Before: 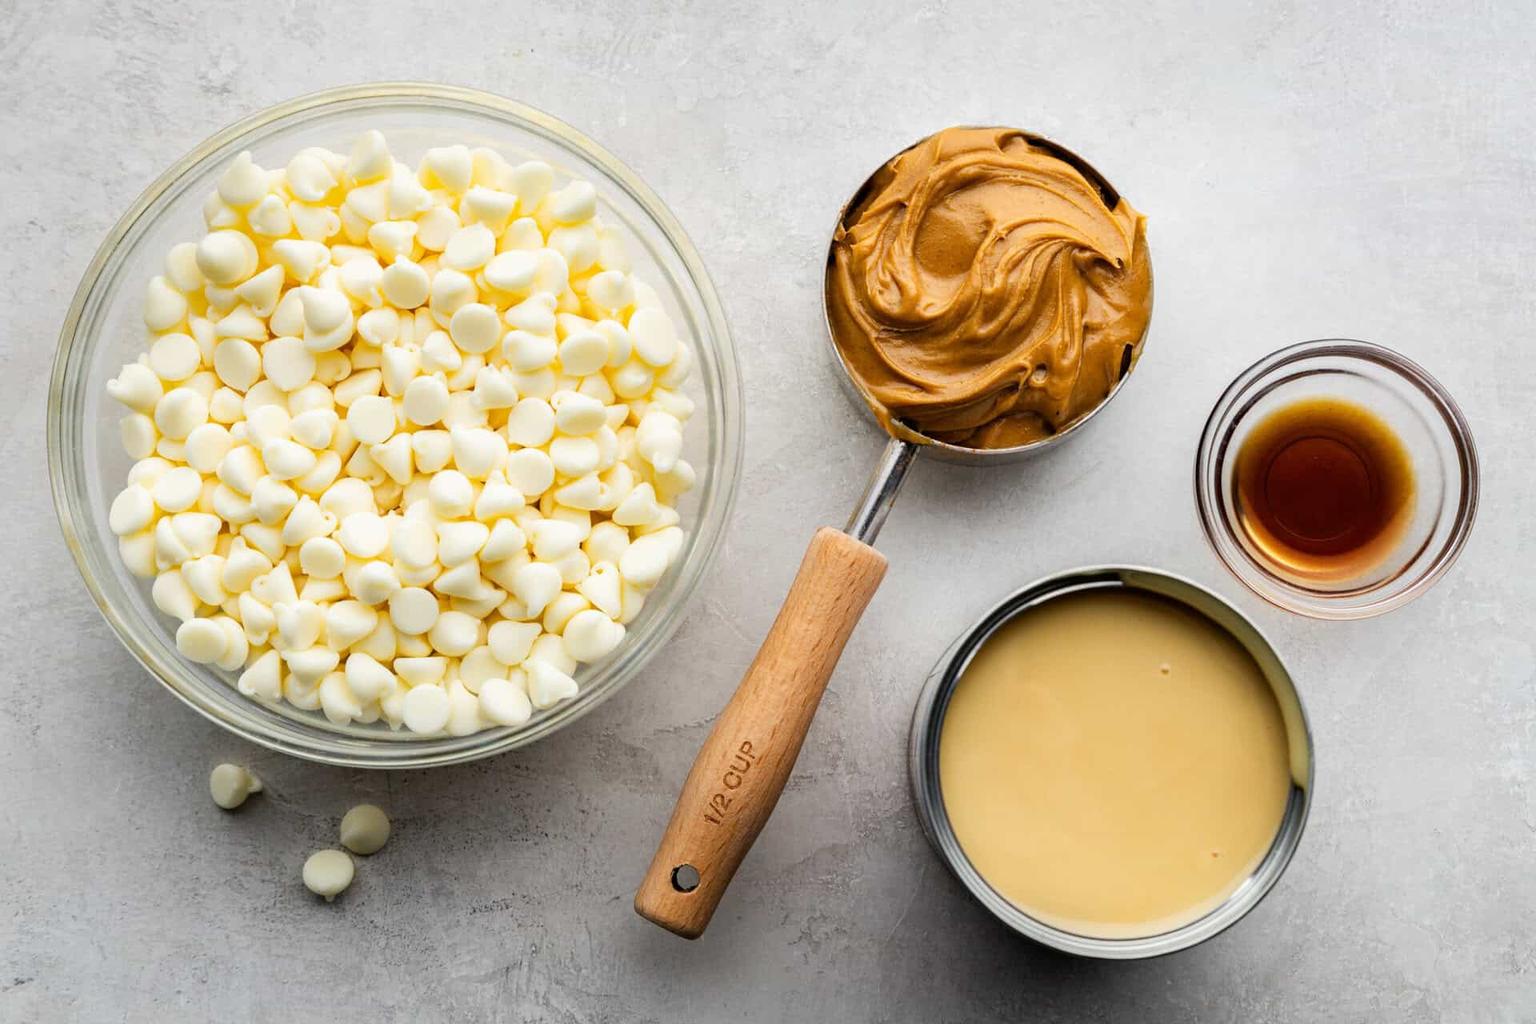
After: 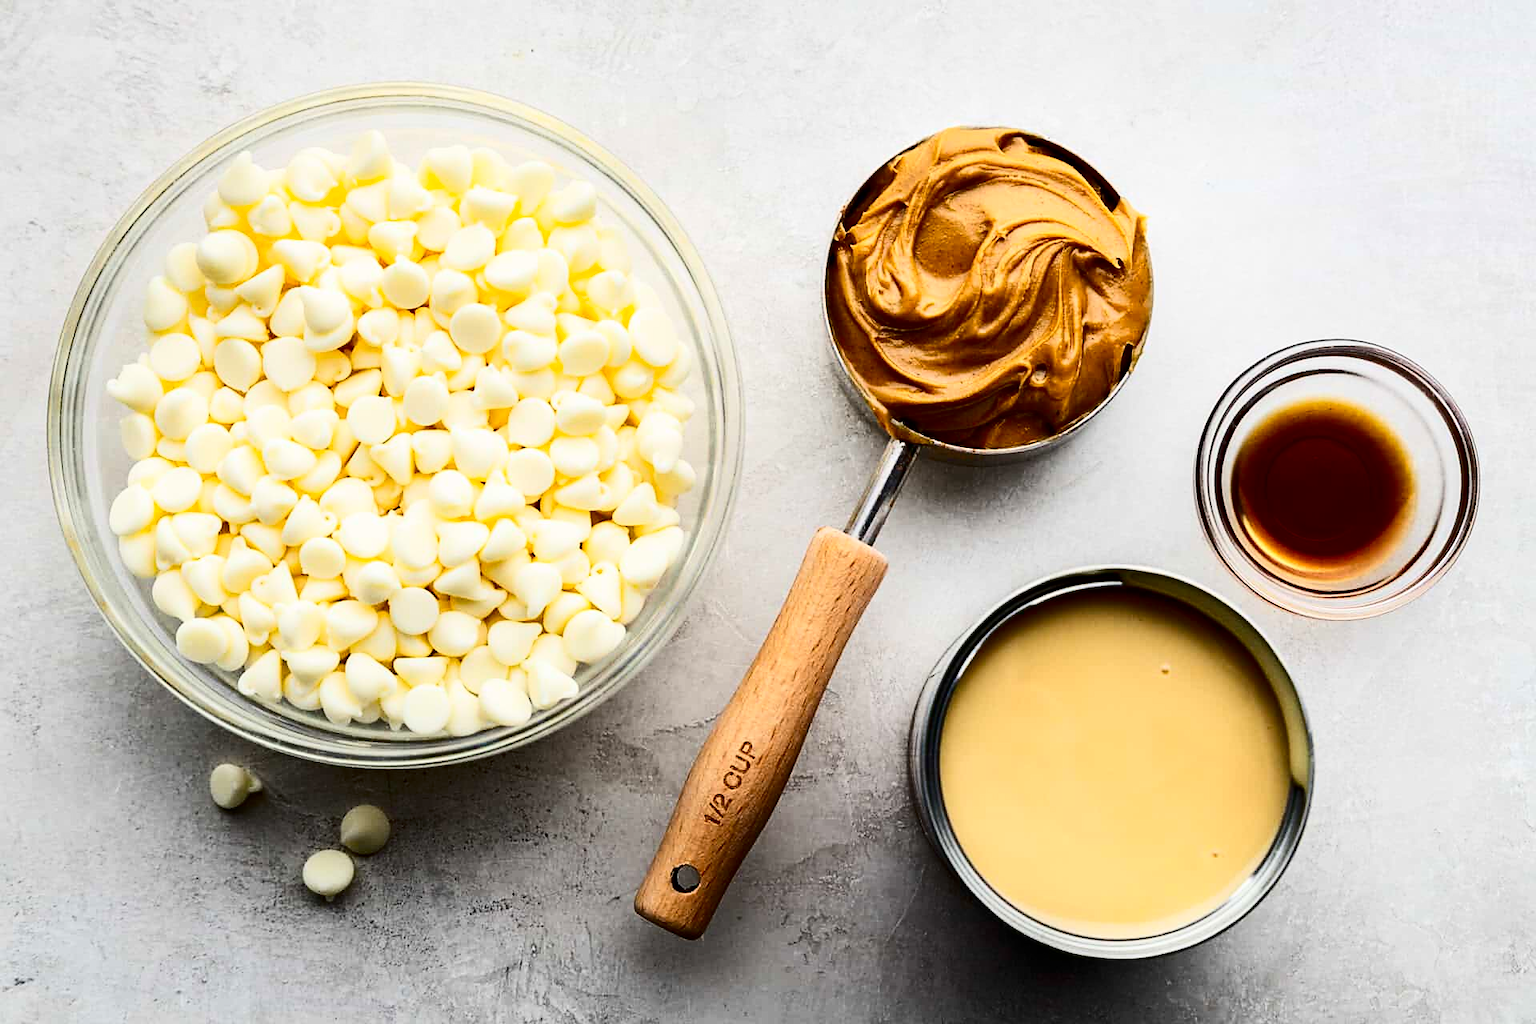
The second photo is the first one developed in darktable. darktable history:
sharpen: radius 1.894, amount 0.415, threshold 1.145
contrast brightness saturation: contrast 0.332, brightness -0.073, saturation 0.169
